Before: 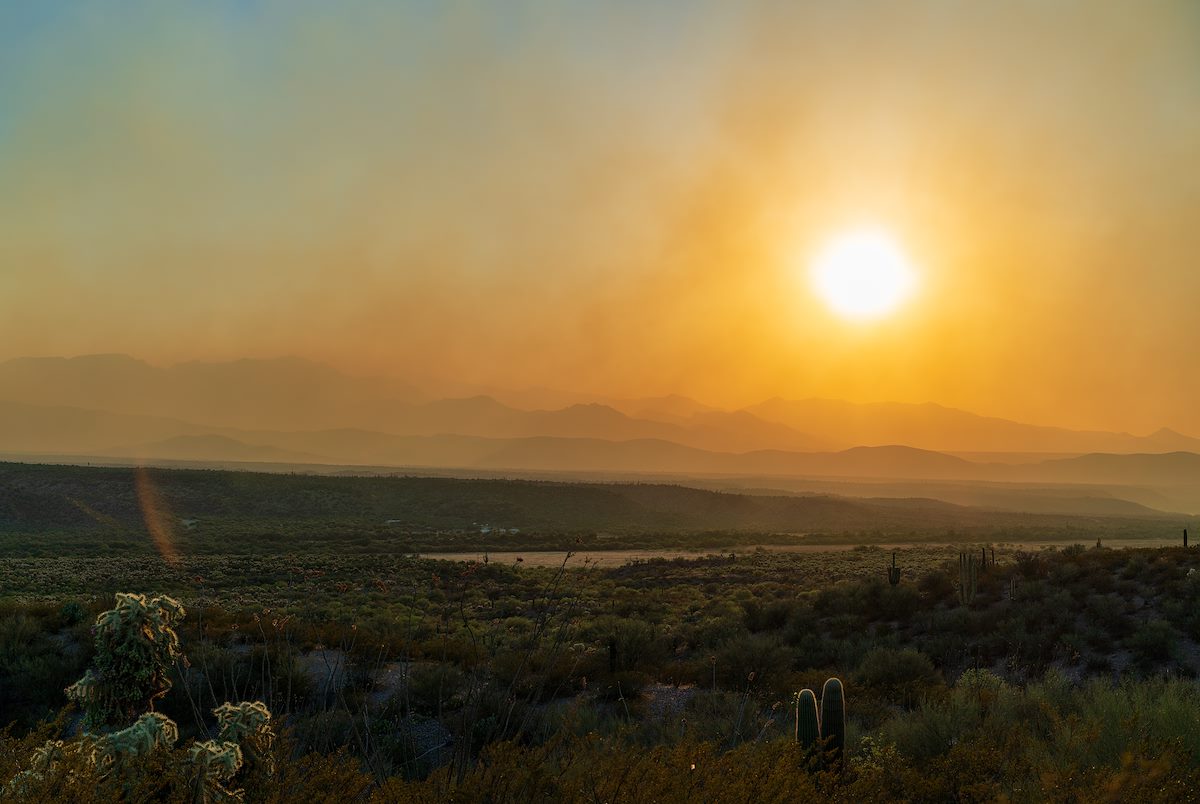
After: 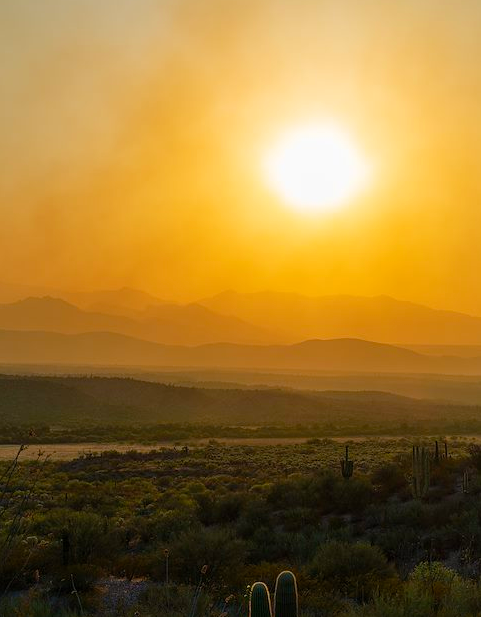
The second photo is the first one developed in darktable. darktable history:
crop: left 45.634%, top 13.366%, right 14.202%, bottom 9.847%
color balance rgb: linear chroma grading › shadows 31.818%, linear chroma grading › global chroma -2.018%, linear chroma grading › mid-tones 4.097%, perceptual saturation grading › global saturation -0.048%, global vibrance 22.785%
